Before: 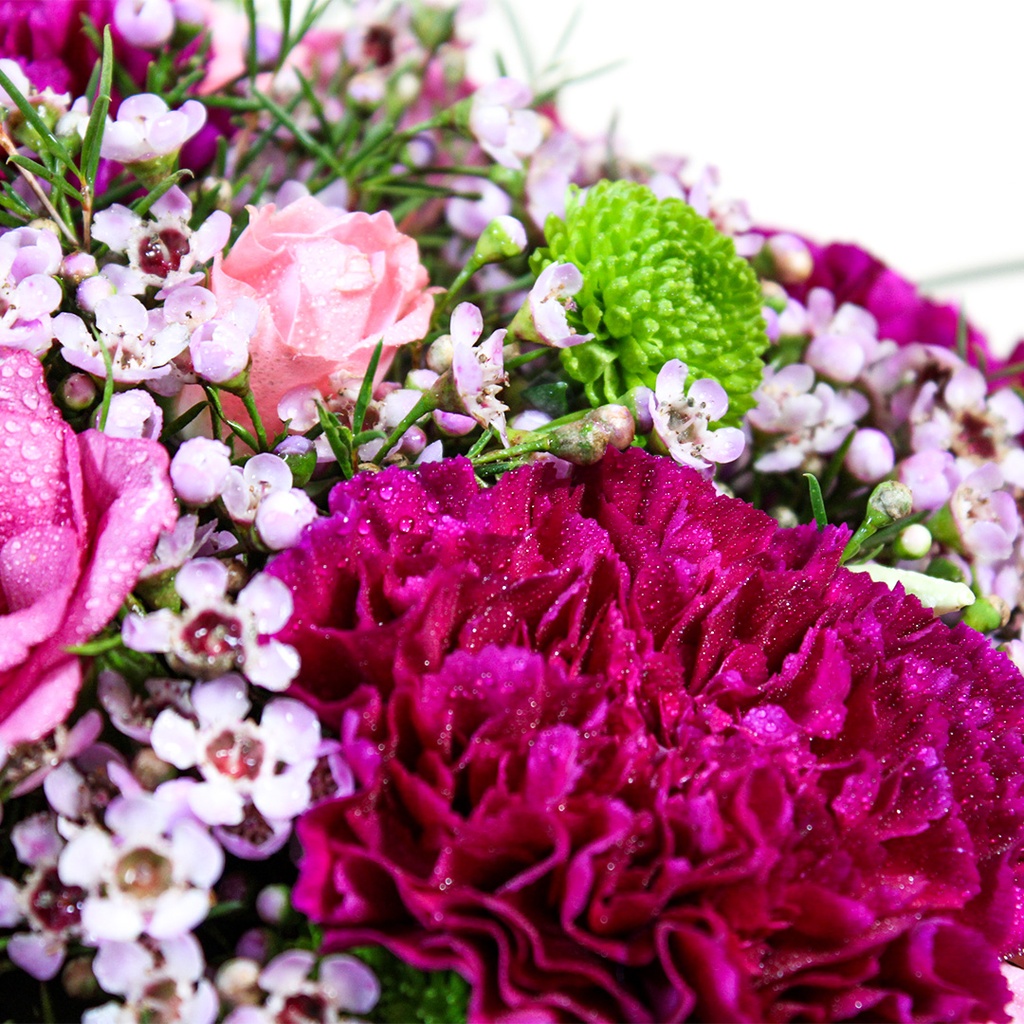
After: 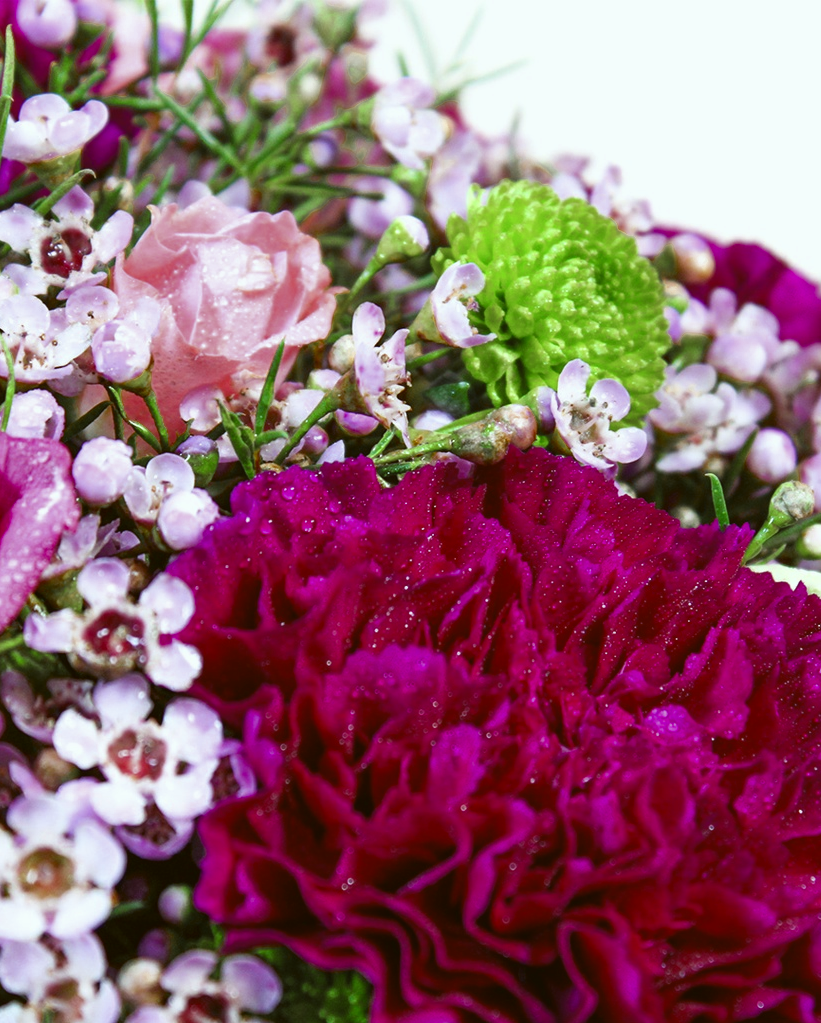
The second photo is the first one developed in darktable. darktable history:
color balance: lift [1.004, 1.002, 1.002, 0.998], gamma [1, 1.007, 1.002, 0.993], gain [1, 0.977, 1.013, 1.023], contrast -3.64%
crop and rotate: left 9.597%, right 10.195%
color zones: curves: ch0 [(0.11, 0.396) (0.195, 0.36) (0.25, 0.5) (0.303, 0.412) (0.357, 0.544) (0.75, 0.5) (0.967, 0.328)]; ch1 [(0, 0.468) (0.112, 0.512) (0.202, 0.6) (0.25, 0.5) (0.307, 0.352) (0.357, 0.544) (0.75, 0.5) (0.963, 0.524)]
